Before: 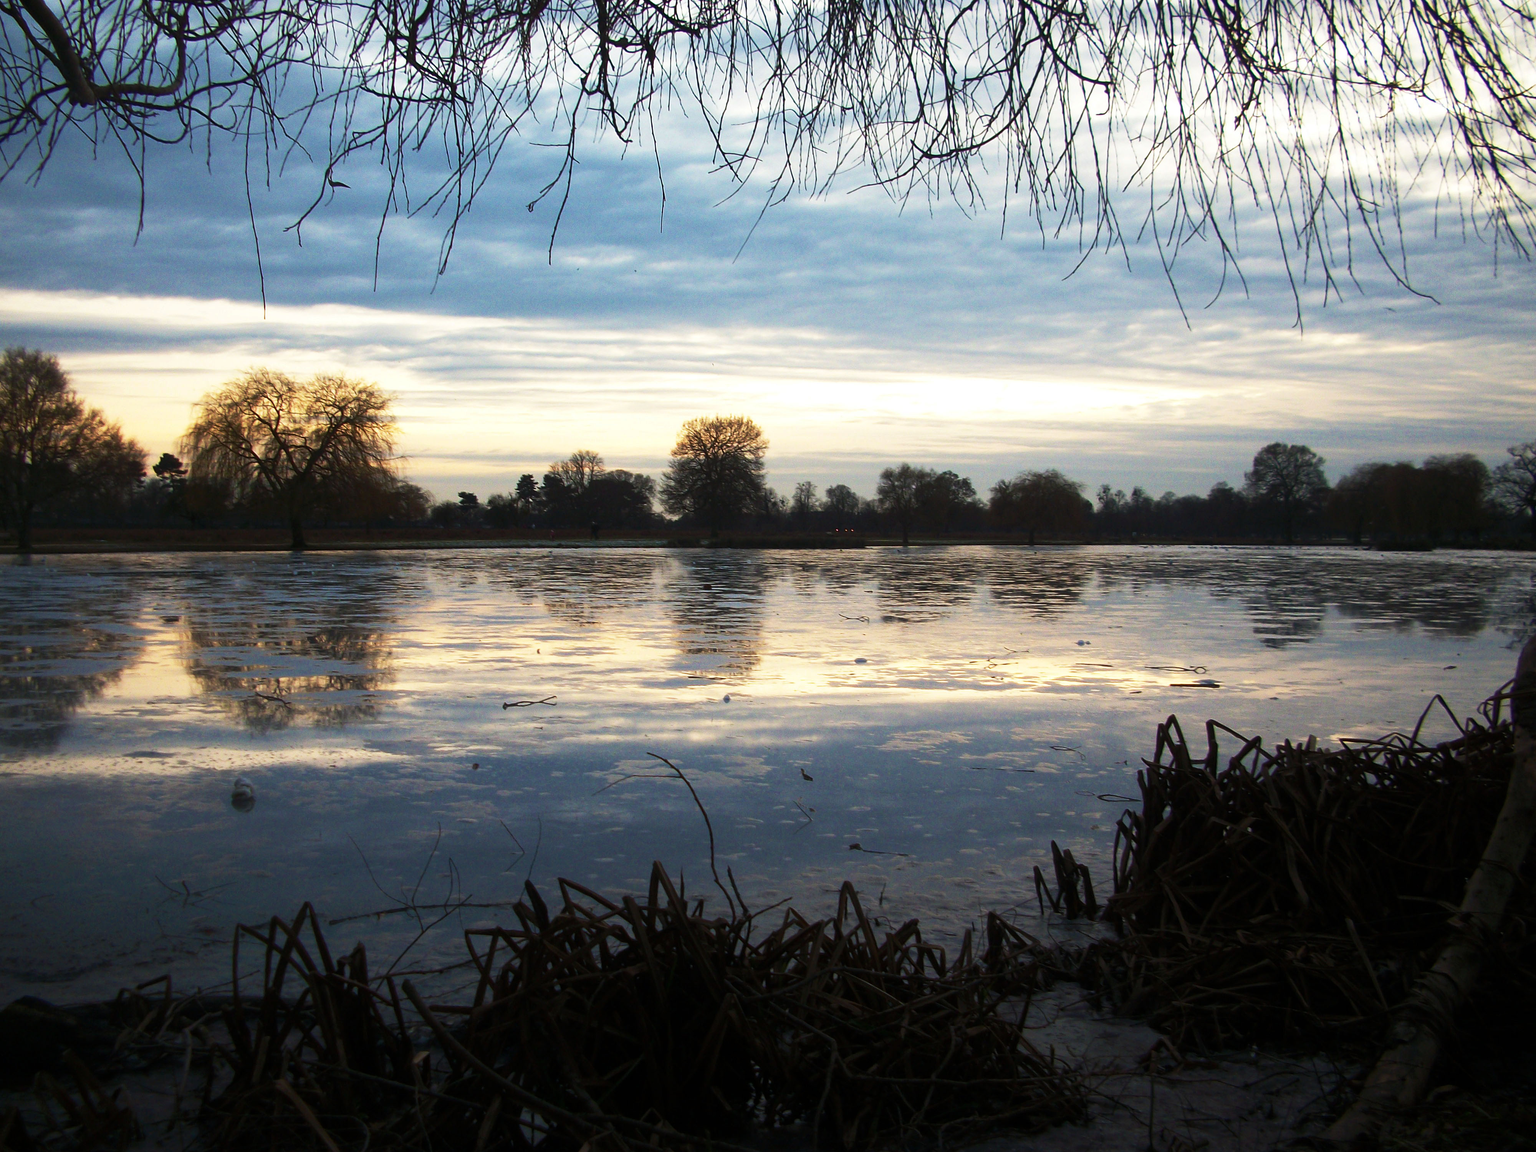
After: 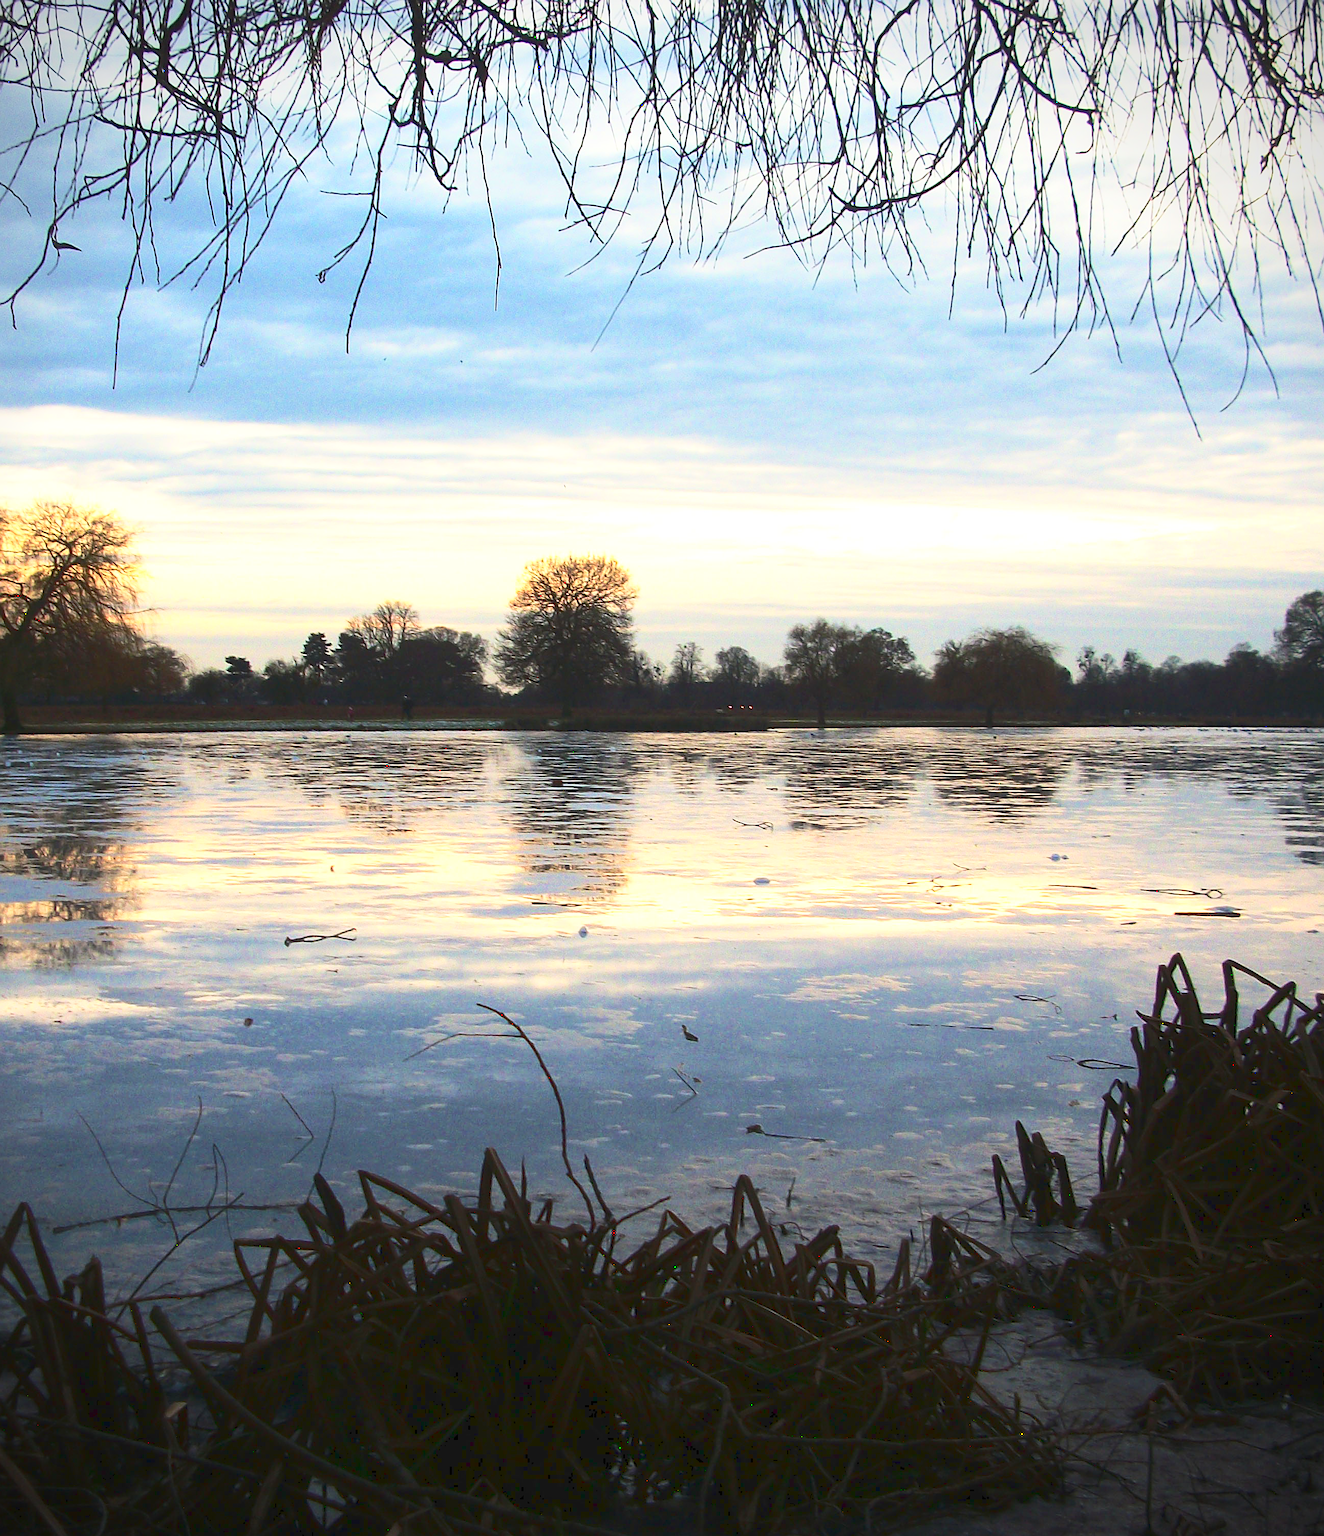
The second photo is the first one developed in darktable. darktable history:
sharpen: on, module defaults
crop and rotate: left 18.855%, right 16.479%
base curve: curves: ch0 [(0, 0.007) (0.028, 0.063) (0.121, 0.311) (0.46, 0.743) (0.859, 0.957) (1, 1)], preserve colors average RGB
vignetting: fall-off start 91.3%
